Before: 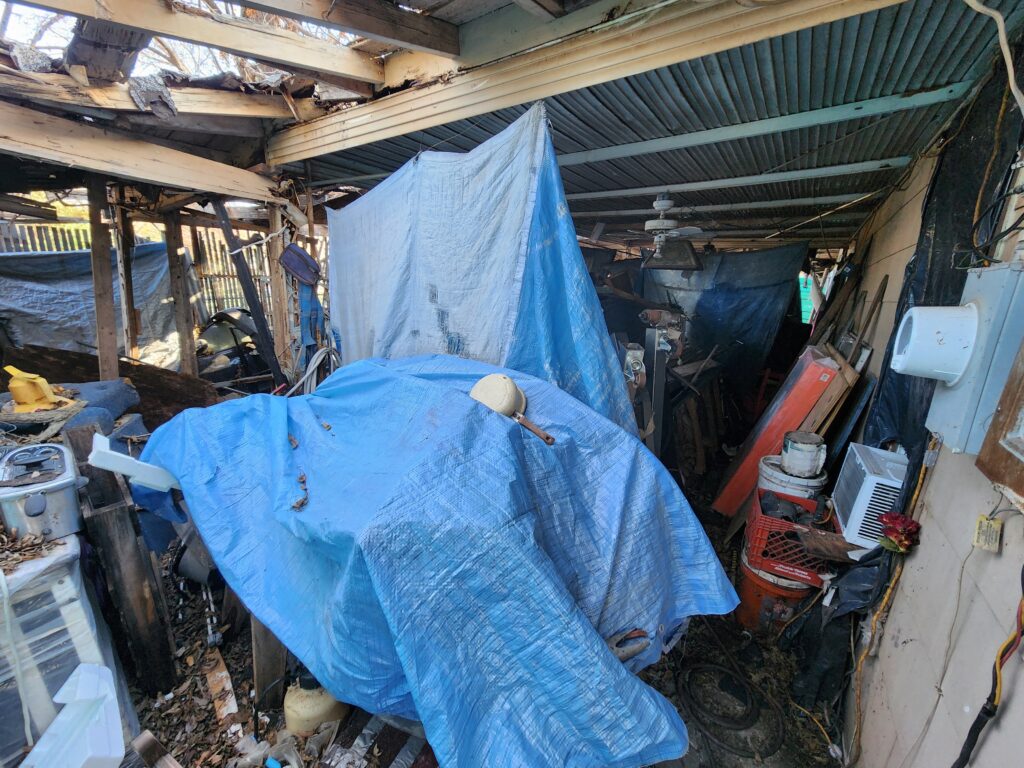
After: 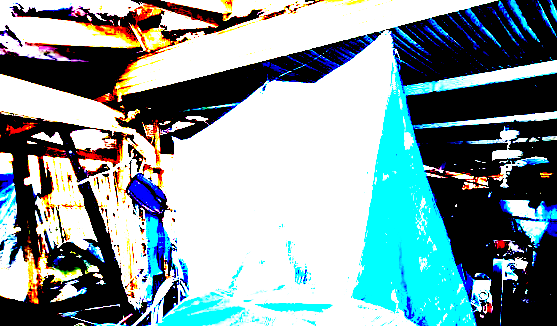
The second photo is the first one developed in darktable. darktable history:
crop: left 14.96%, top 9.218%, right 30.616%, bottom 48.263%
exposure: black level correction 0.099, exposure 2.998 EV, compensate exposure bias true, compensate highlight preservation false
